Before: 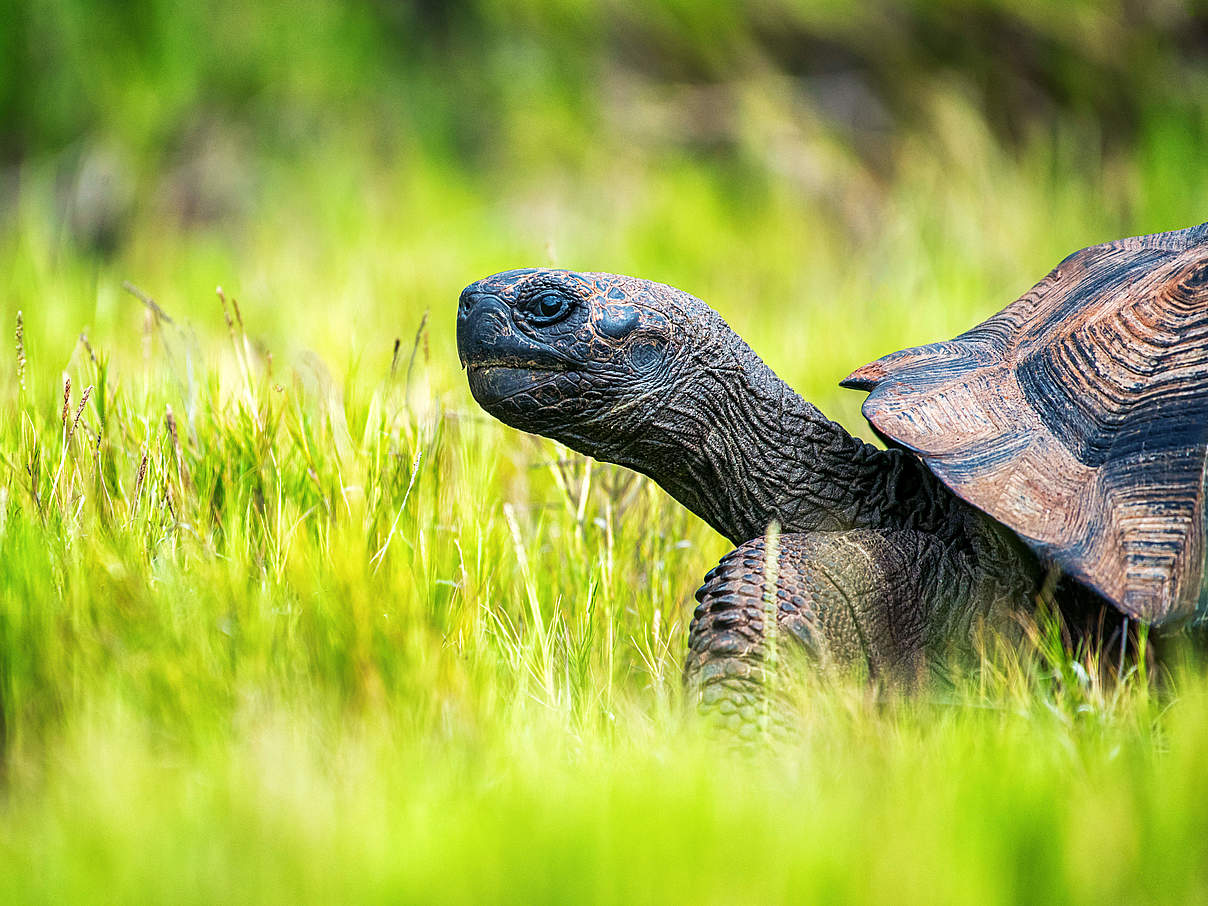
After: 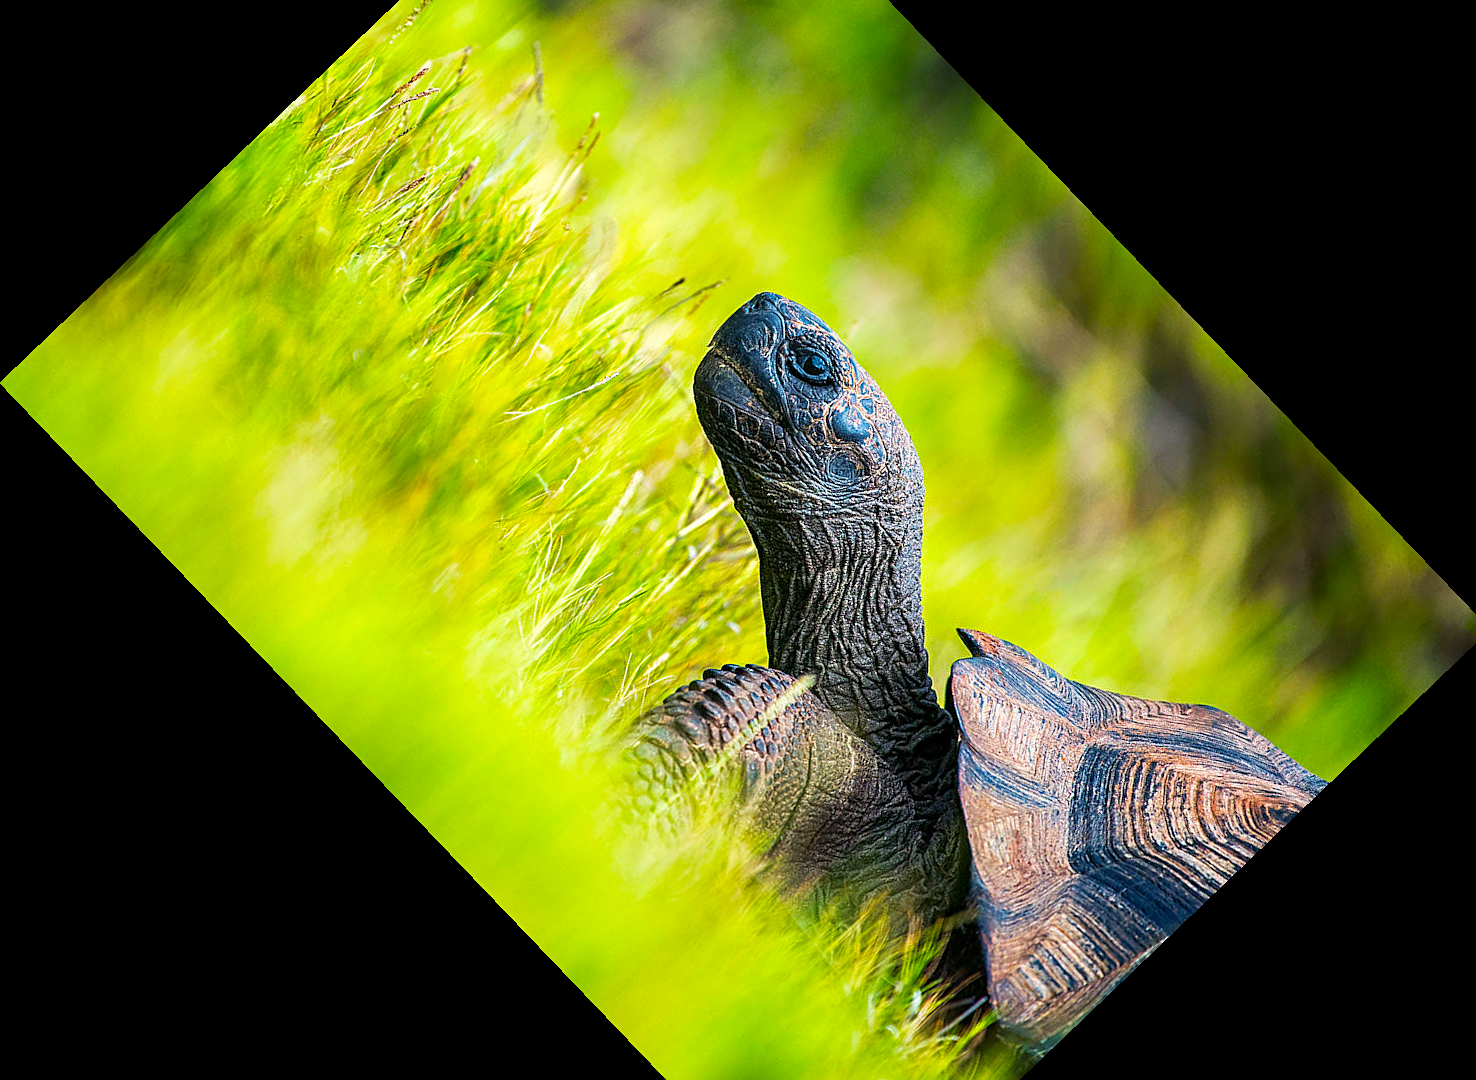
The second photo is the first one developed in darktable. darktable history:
color balance rgb: perceptual saturation grading › global saturation 20%, global vibrance 20%
crop and rotate: angle -46.26°, top 16.234%, right 0.912%, bottom 11.704%
sharpen: amount 0.2
